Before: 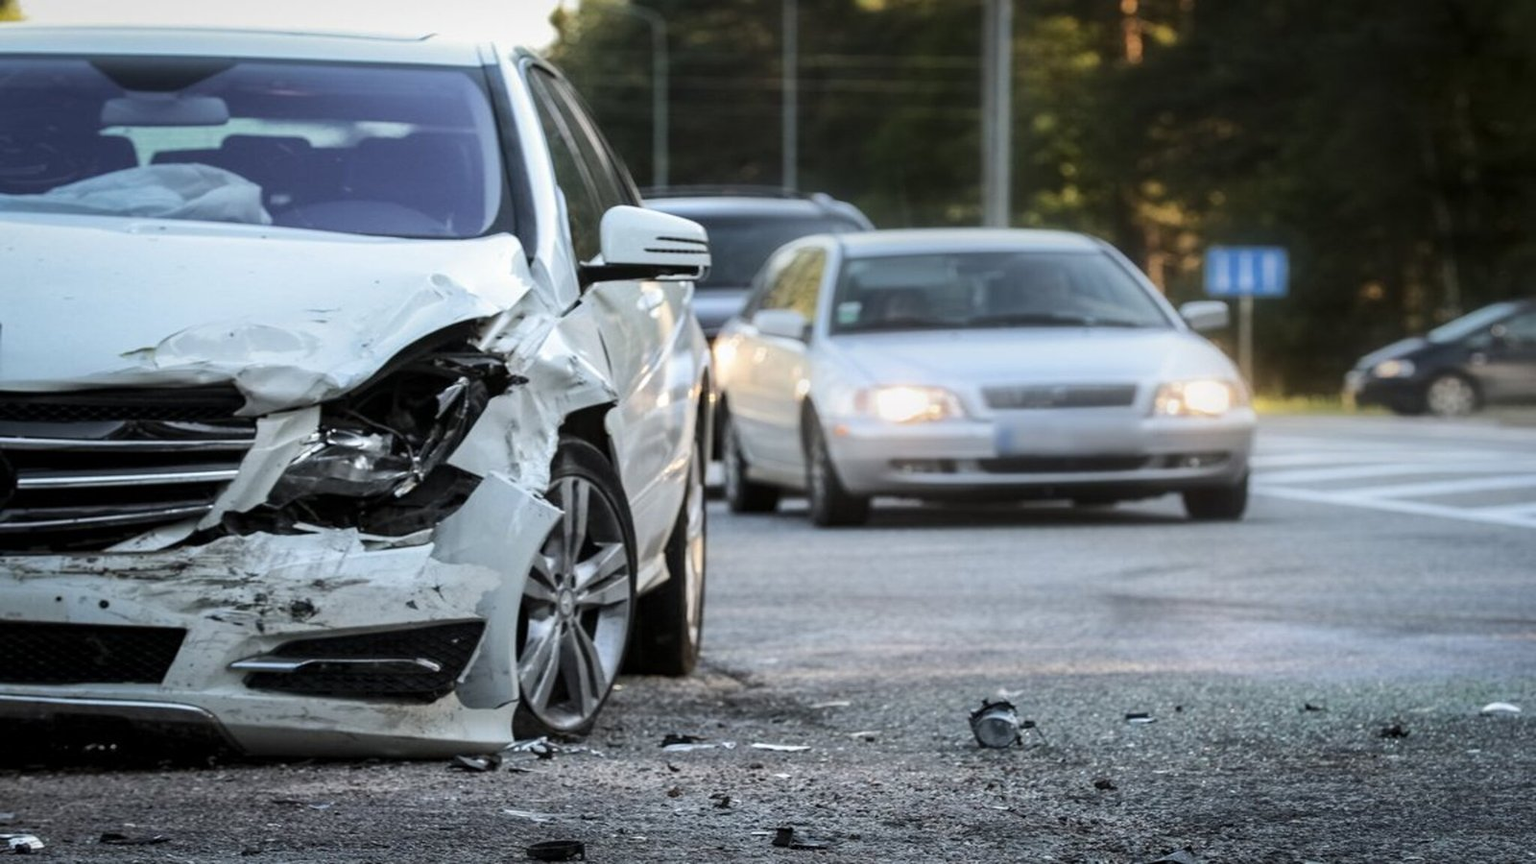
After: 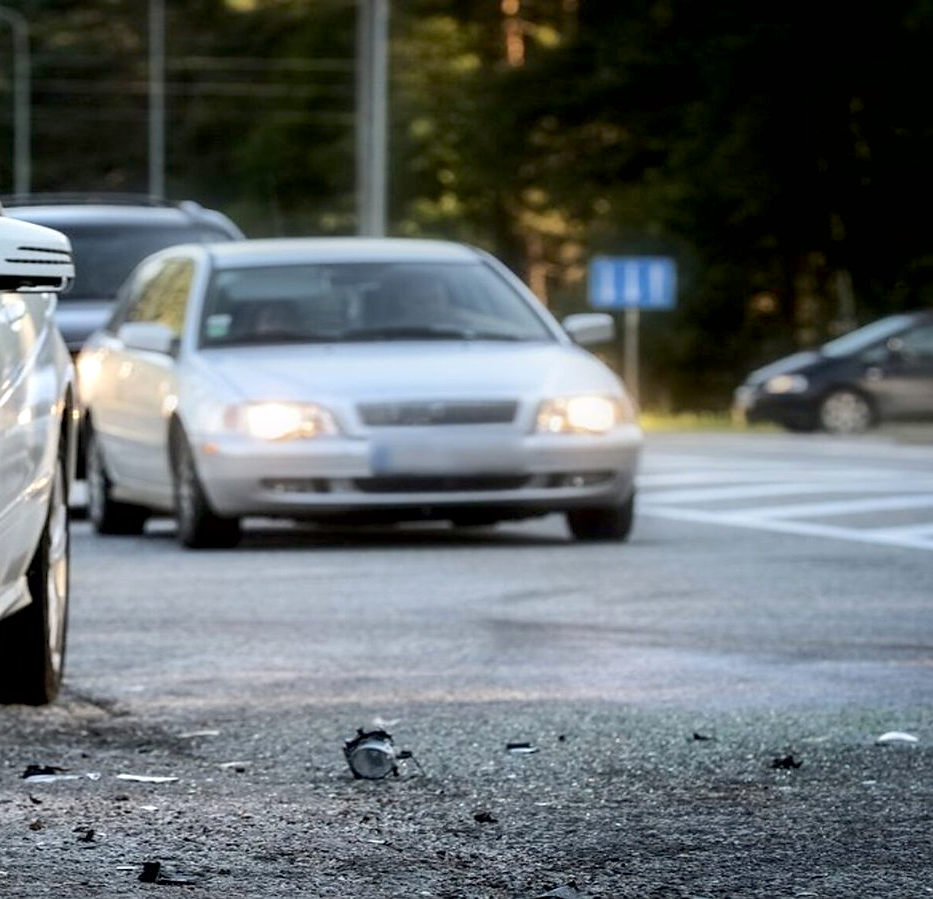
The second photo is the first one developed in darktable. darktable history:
crop: left 41.668%
exposure: black level correction 0.009, exposure 0.118 EV, compensate highlight preservation false
sharpen: radius 1.018, threshold 0.915
